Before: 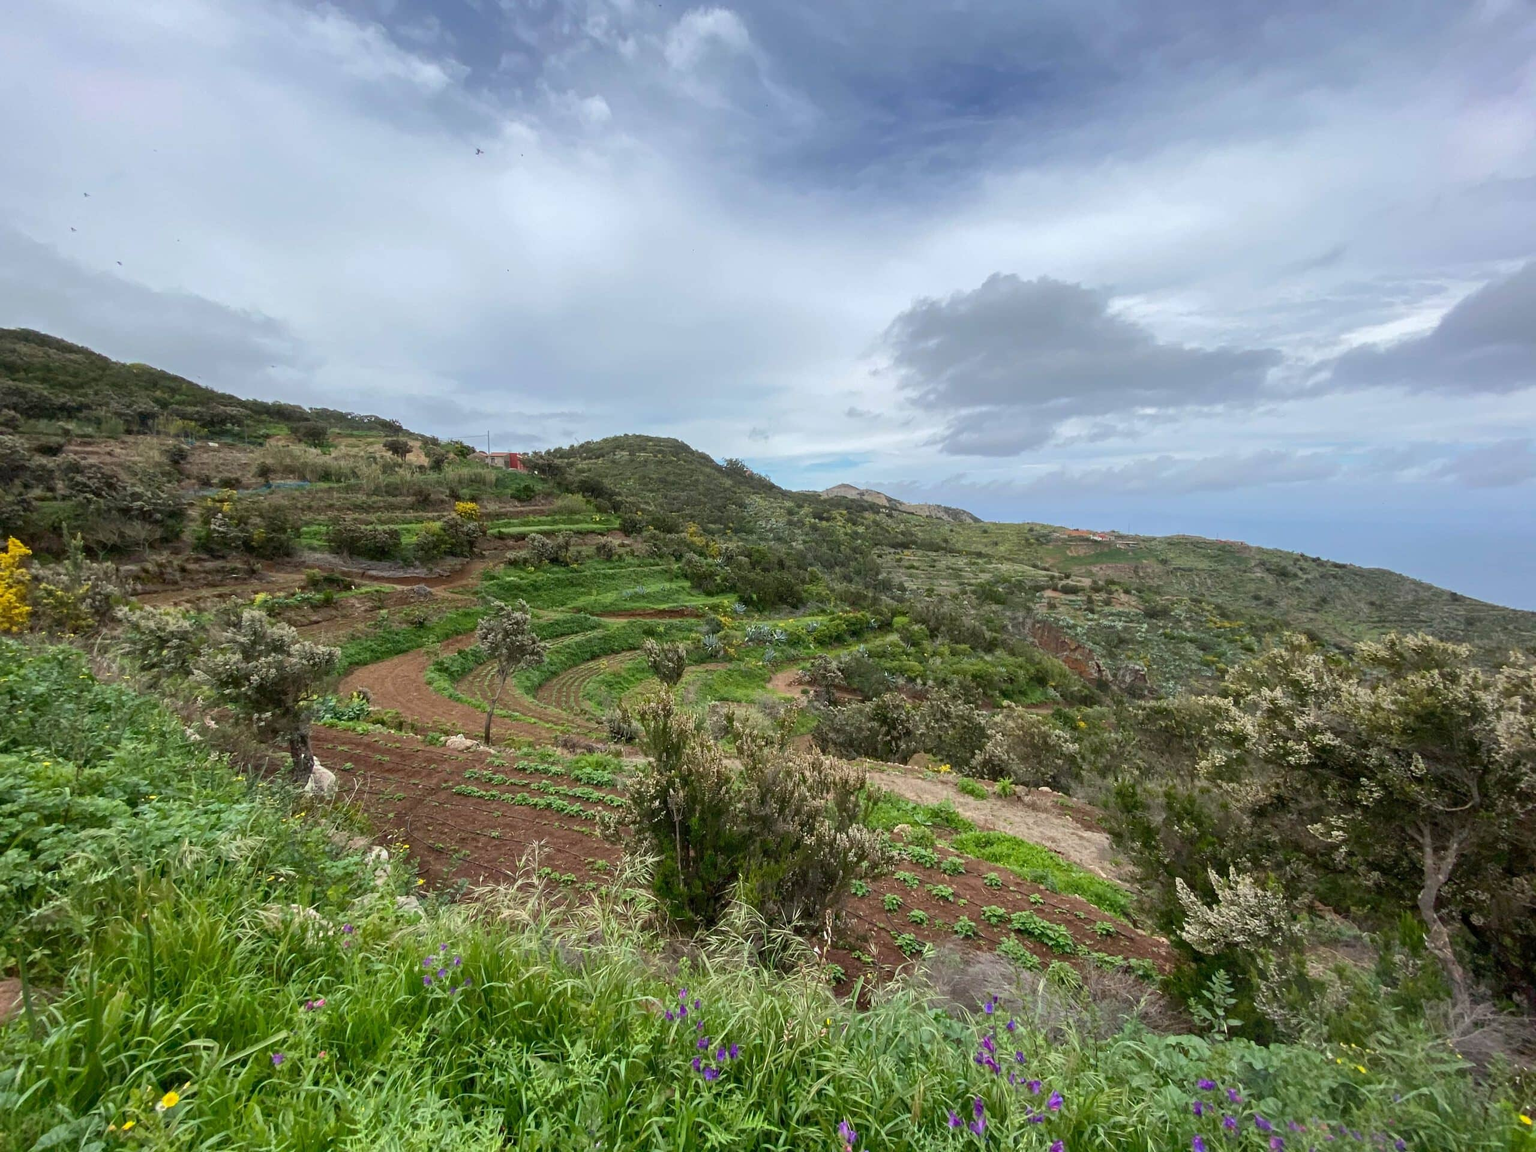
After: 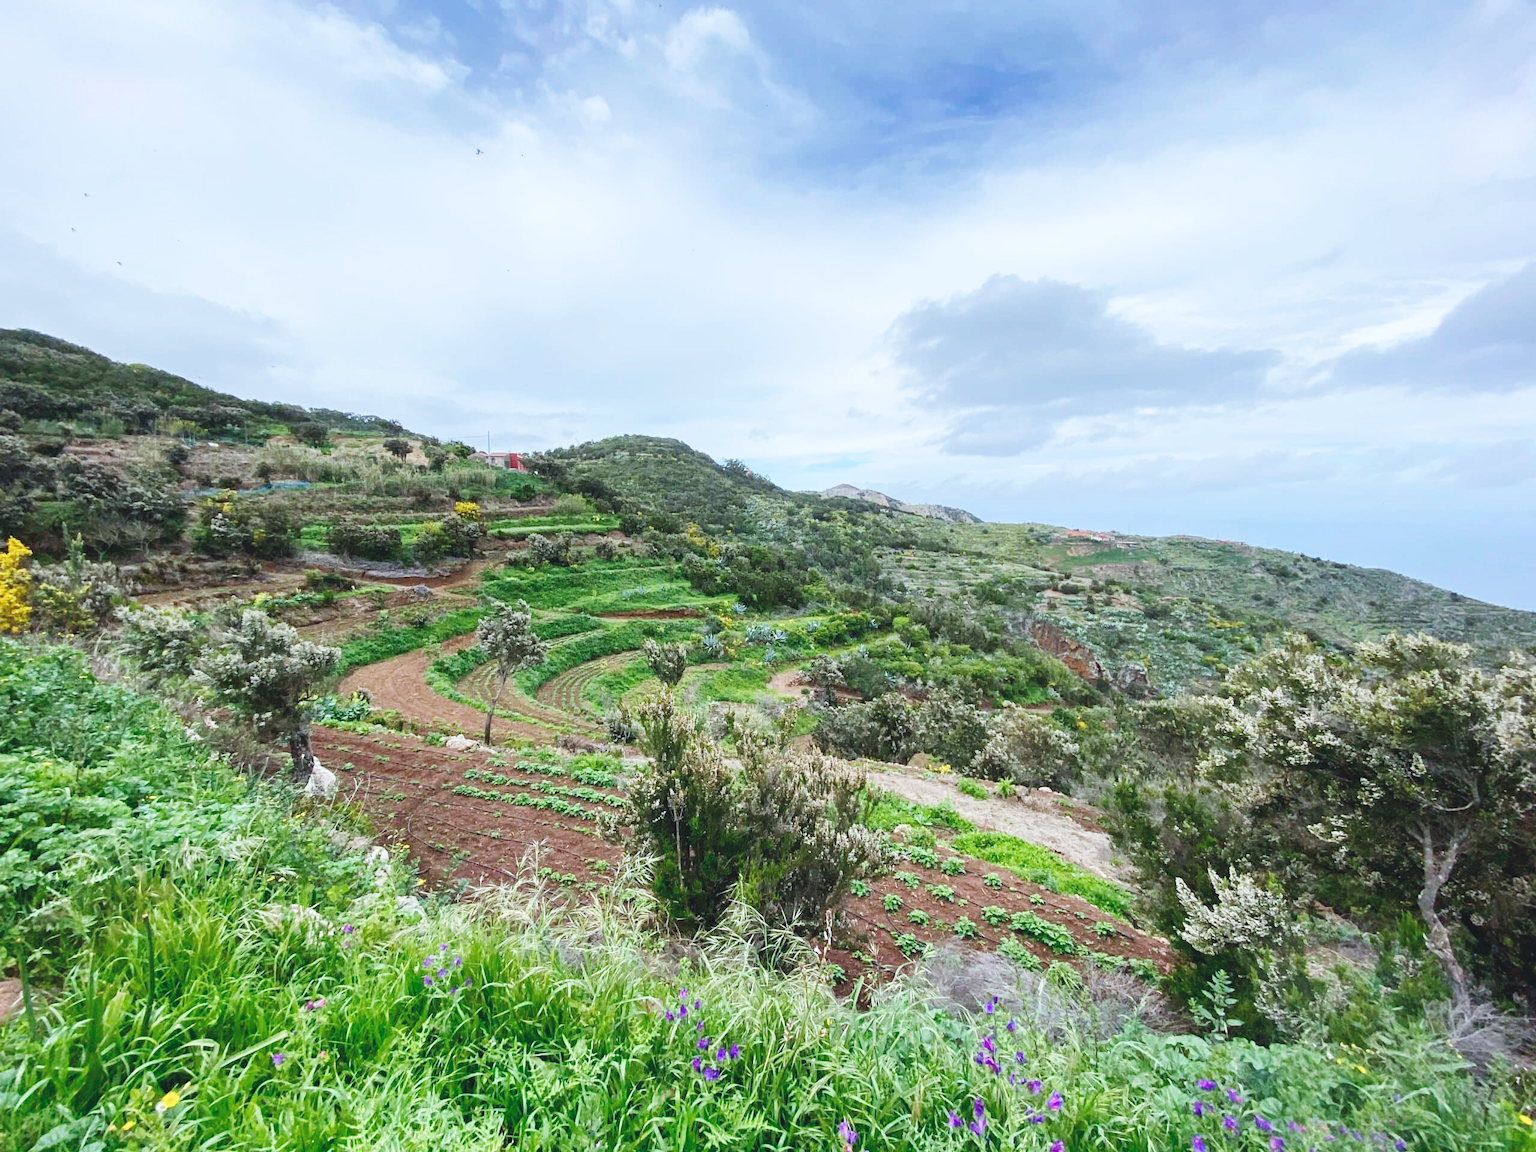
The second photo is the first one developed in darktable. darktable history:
white balance: red 0.983, blue 1.036
base curve: curves: ch0 [(0, 0.003) (0.001, 0.002) (0.006, 0.004) (0.02, 0.022) (0.048, 0.086) (0.094, 0.234) (0.162, 0.431) (0.258, 0.629) (0.385, 0.8) (0.548, 0.918) (0.751, 0.988) (1, 1)], preserve colors none
color calibration: x 0.367, y 0.376, temperature 4372.25 K
exposure: black level correction -0.015, exposure -0.5 EV, compensate highlight preservation false
